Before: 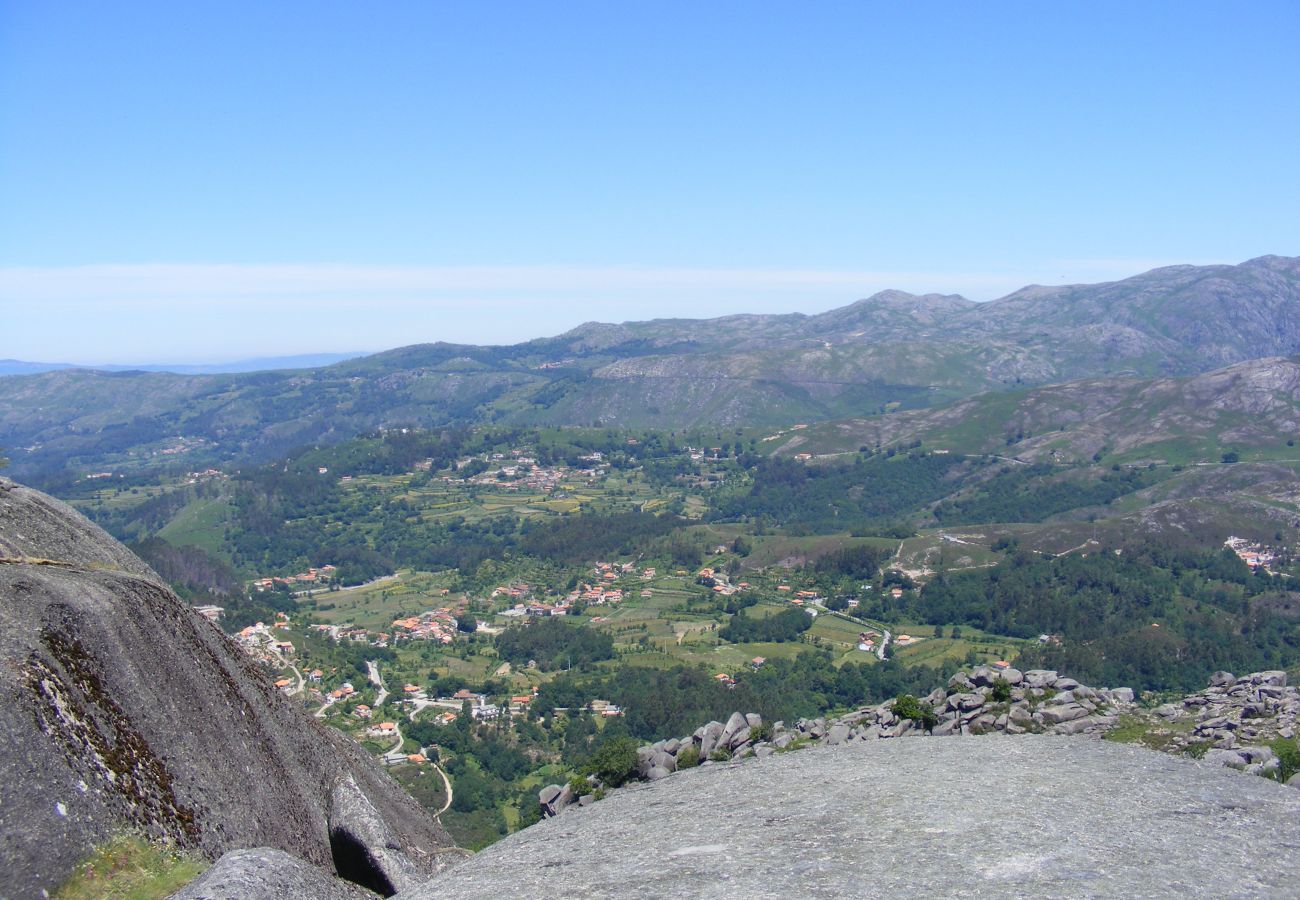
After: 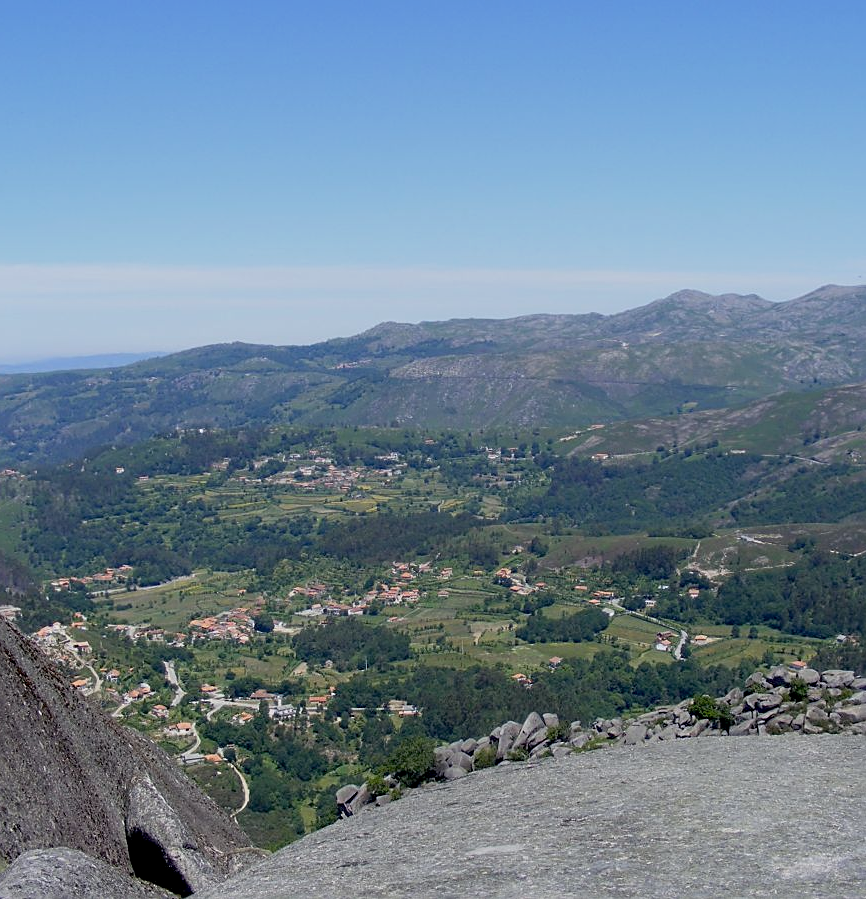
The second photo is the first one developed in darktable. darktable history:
sharpen: on, module defaults
crop and rotate: left 15.754%, right 17.579%
exposure: black level correction 0.011, exposure -0.478 EV, compensate highlight preservation false
